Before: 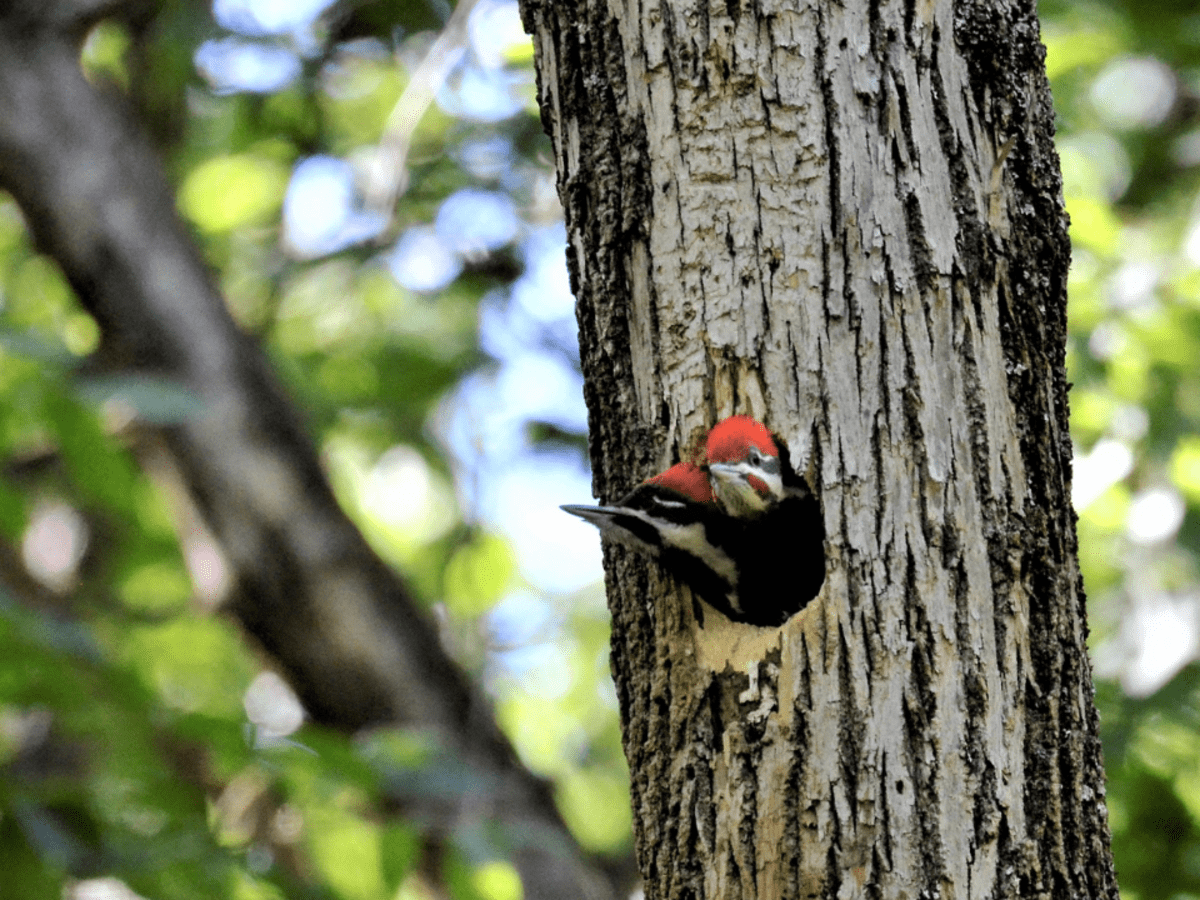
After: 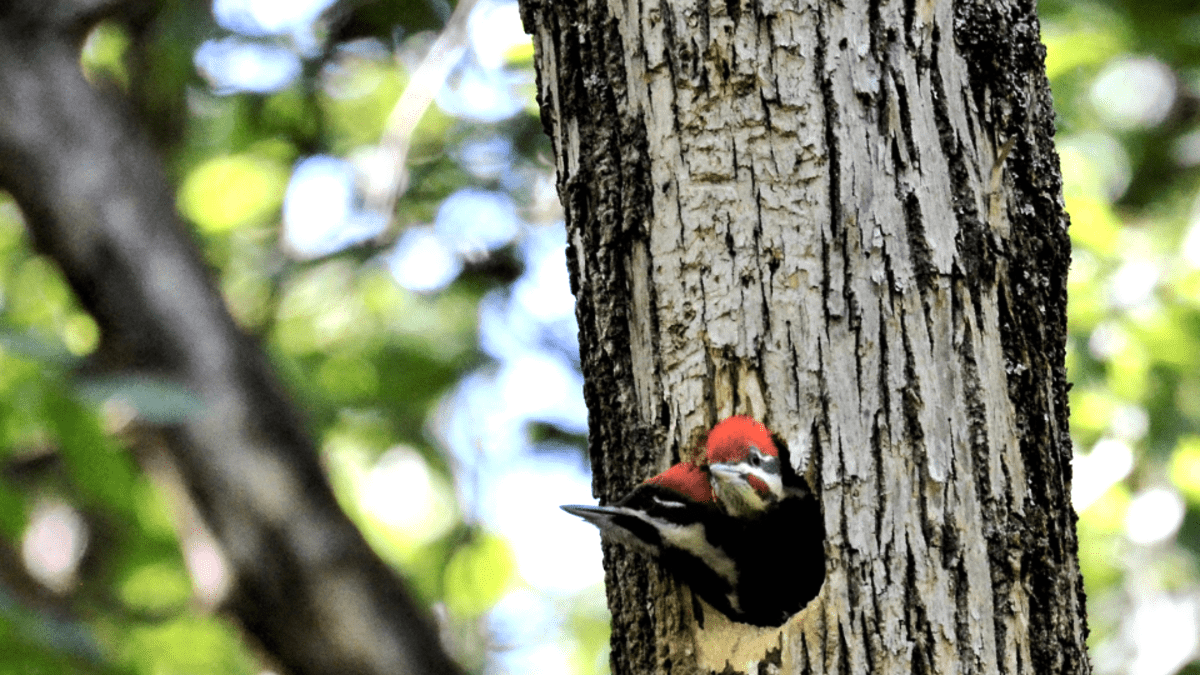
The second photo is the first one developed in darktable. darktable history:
tone equalizer: -8 EV -0.457 EV, -7 EV -0.404 EV, -6 EV -0.355 EV, -5 EV -0.217 EV, -3 EV 0.23 EV, -2 EV 0.331 EV, -1 EV 0.396 EV, +0 EV 0.417 EV, edges refinement/feathering 500, mask exposure compensation -1.57 EV, preserve details no
crop: bottom 24.99%
